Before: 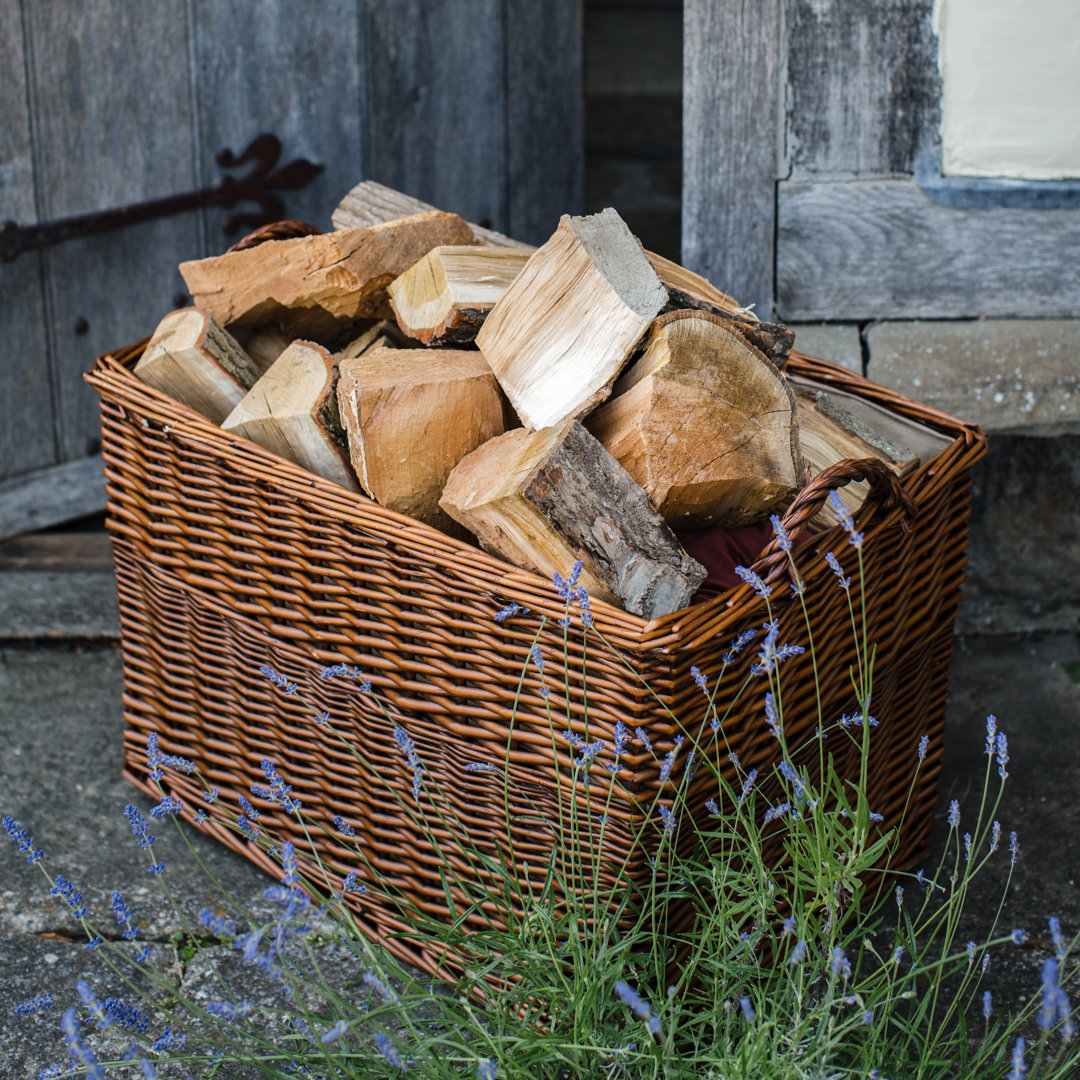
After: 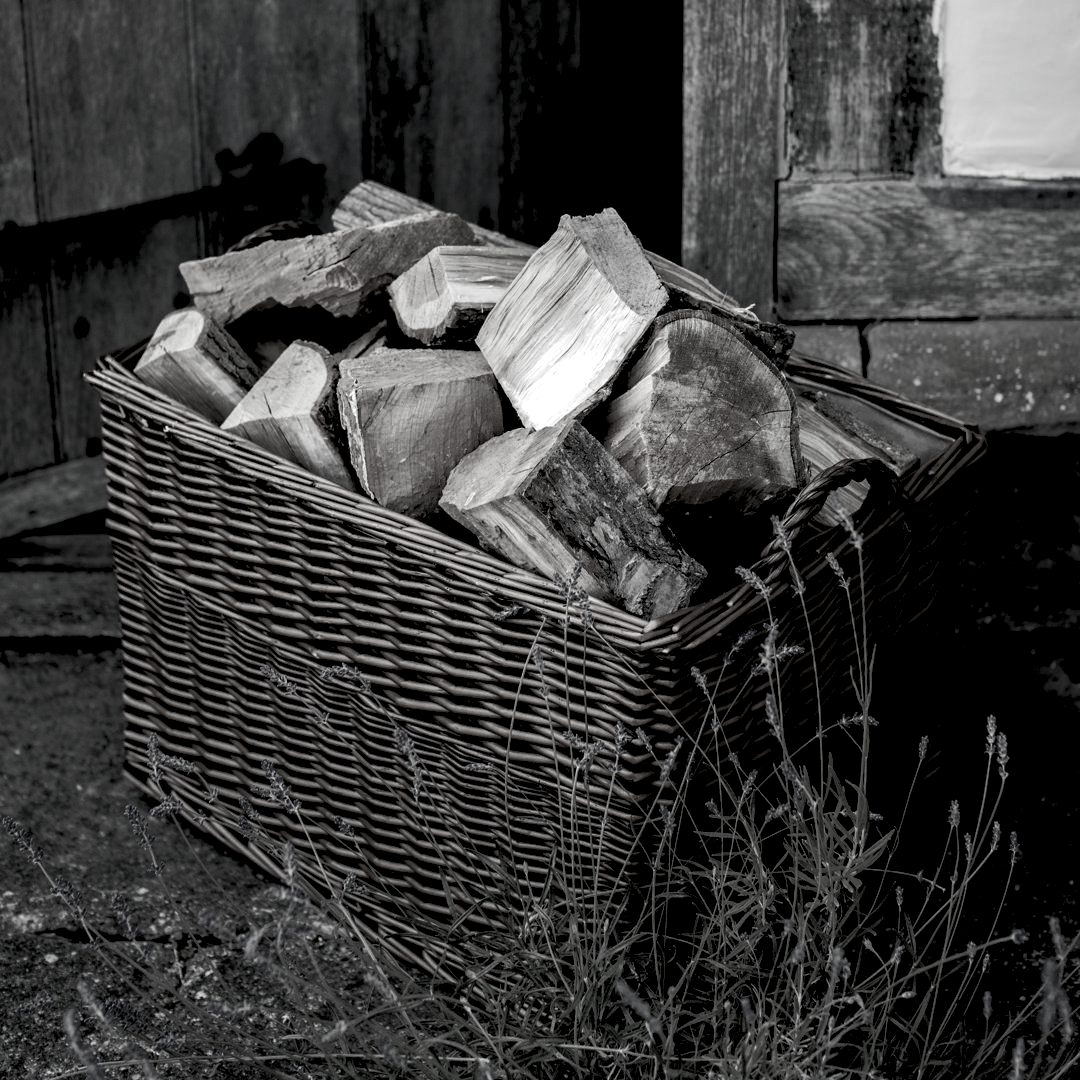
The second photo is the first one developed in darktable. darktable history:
contrast brightness saturation: contrast 0.016, brightness -0.996, saturation -0.985
tone equalizer: -8 EV -1.81 EV, -7 EV -1.17 EV, -6 EV -1.6 EV, edges refinement/feathering 500, mask exposure compensation -1.57 EV, preserve details no
levels: levels [0.008, 0.318, 0.836]
